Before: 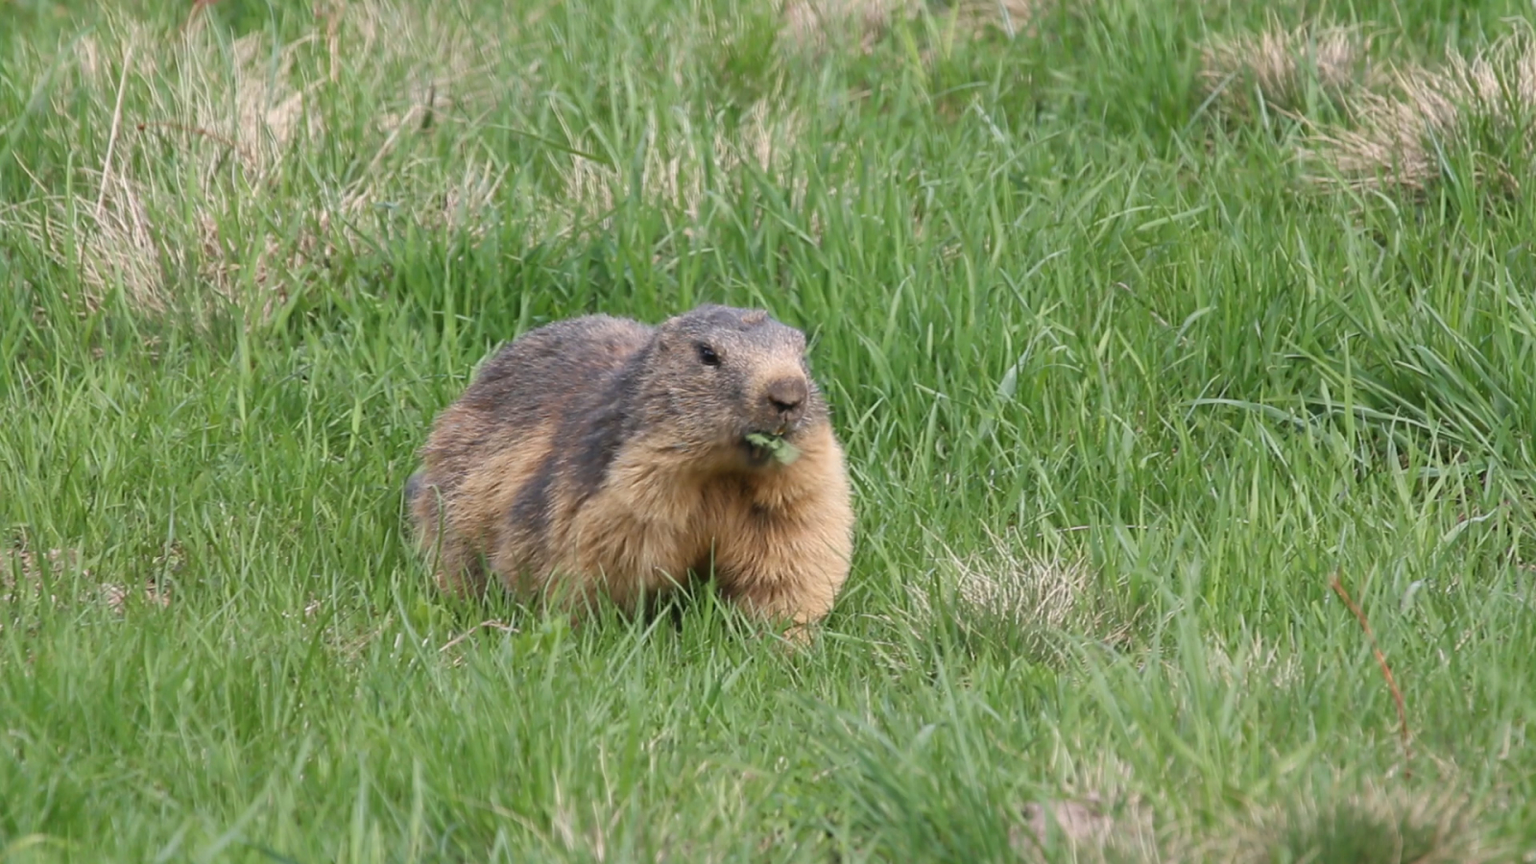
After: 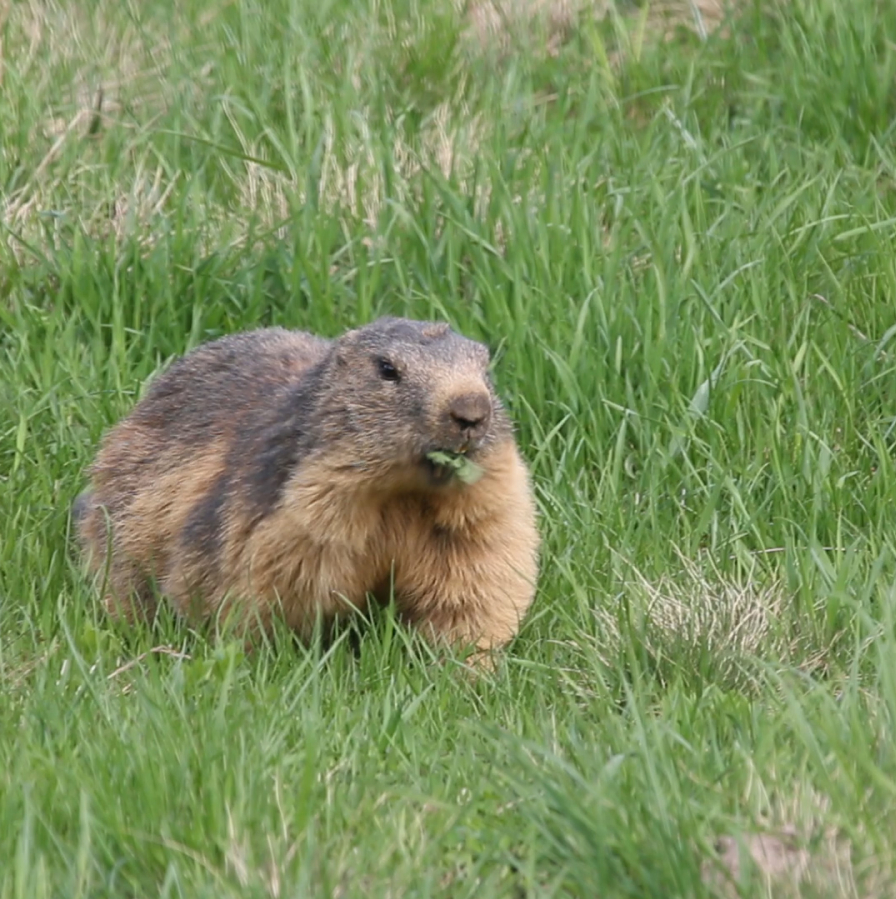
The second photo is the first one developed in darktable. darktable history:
crop: left 21.893%, right 22.067%, bottom 0.006%
